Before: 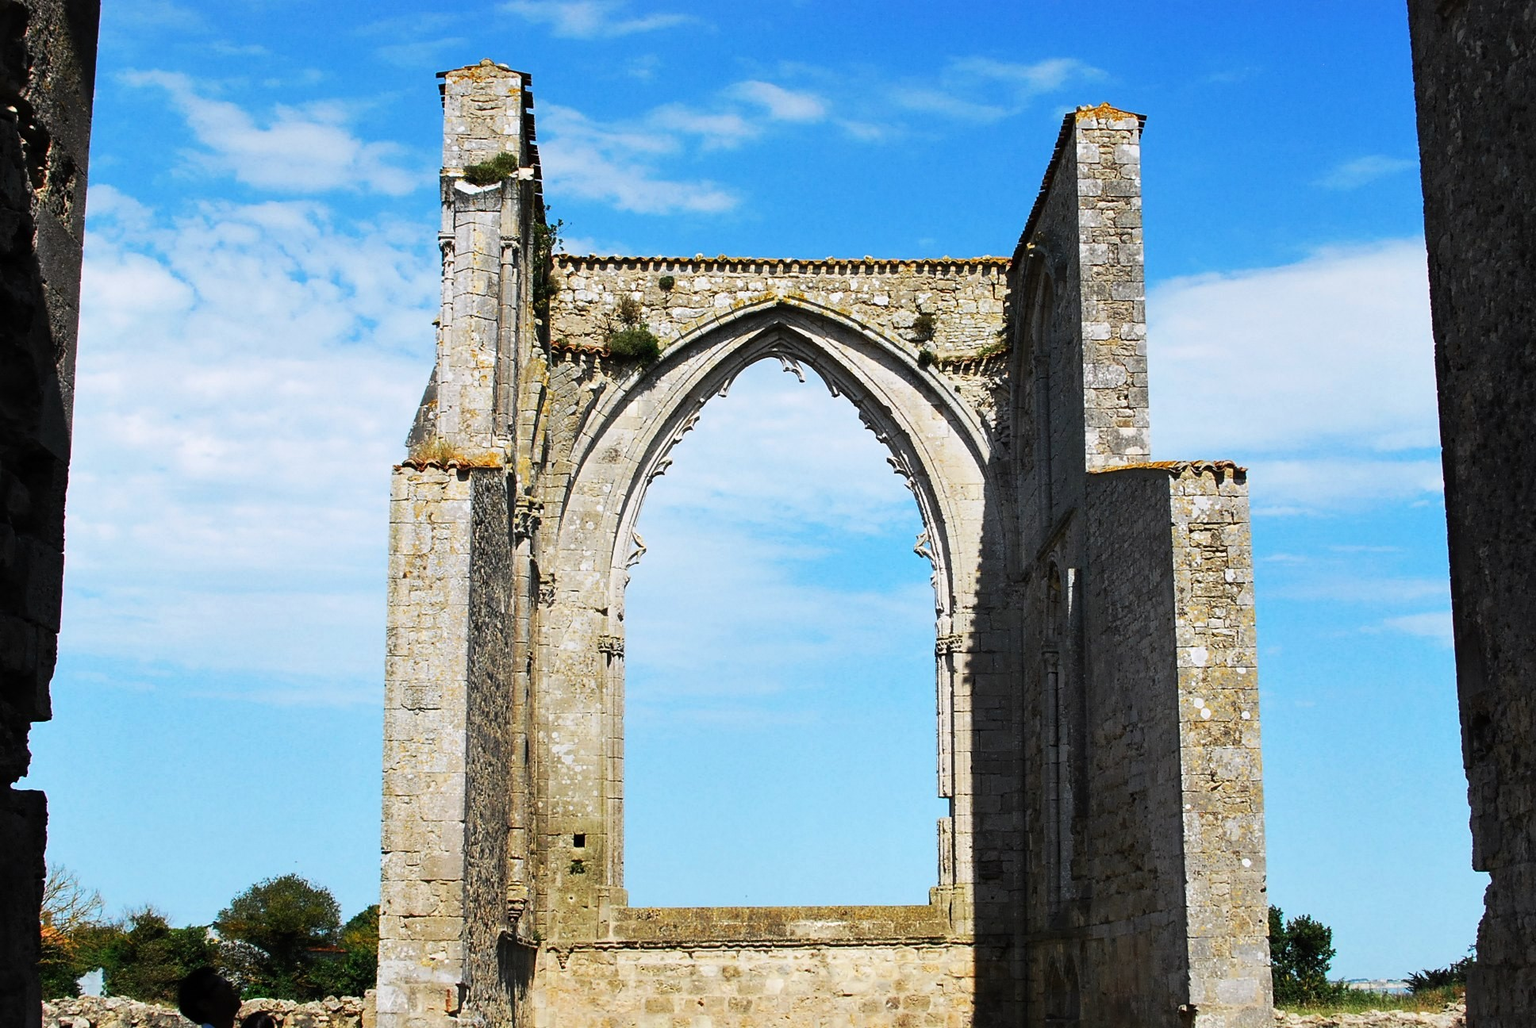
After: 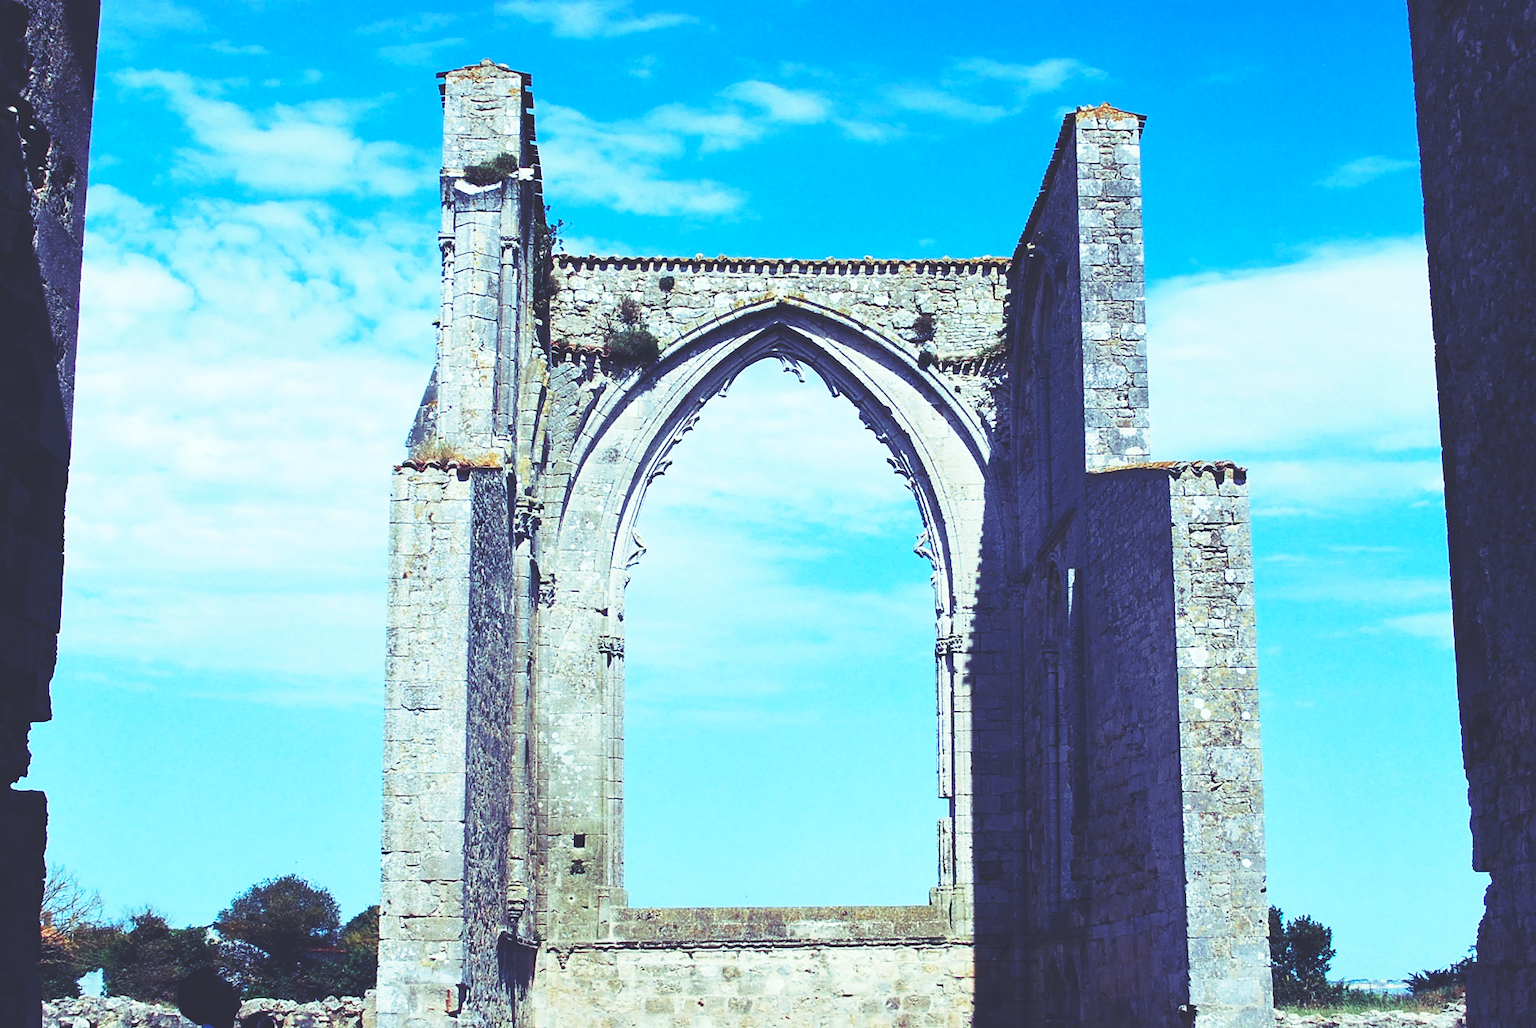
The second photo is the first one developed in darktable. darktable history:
rgb curve: curves: ch0 [(0, 0.186) (0.314, 0.284) (0.576, 0.466) (0.805, 0.691) (0.936, 0.886)]; ch1 [(0, 0.186) (0.314, 0.284) (0.581, 0.534) (0.771, 0.746) (0.936, 0.958)]; ch2 [(0, 0.216) (0.275, 0.39) (1, 1)], mode RGB, independent channels, compensate middle gray true, preserve colors none
base curve: curves: ch0 [(0, 0) (0.028, 0.03) (0.121, 0.232) (0.46, 0.748) (0.859, 0.968) (1, 1)], preserve colors none
